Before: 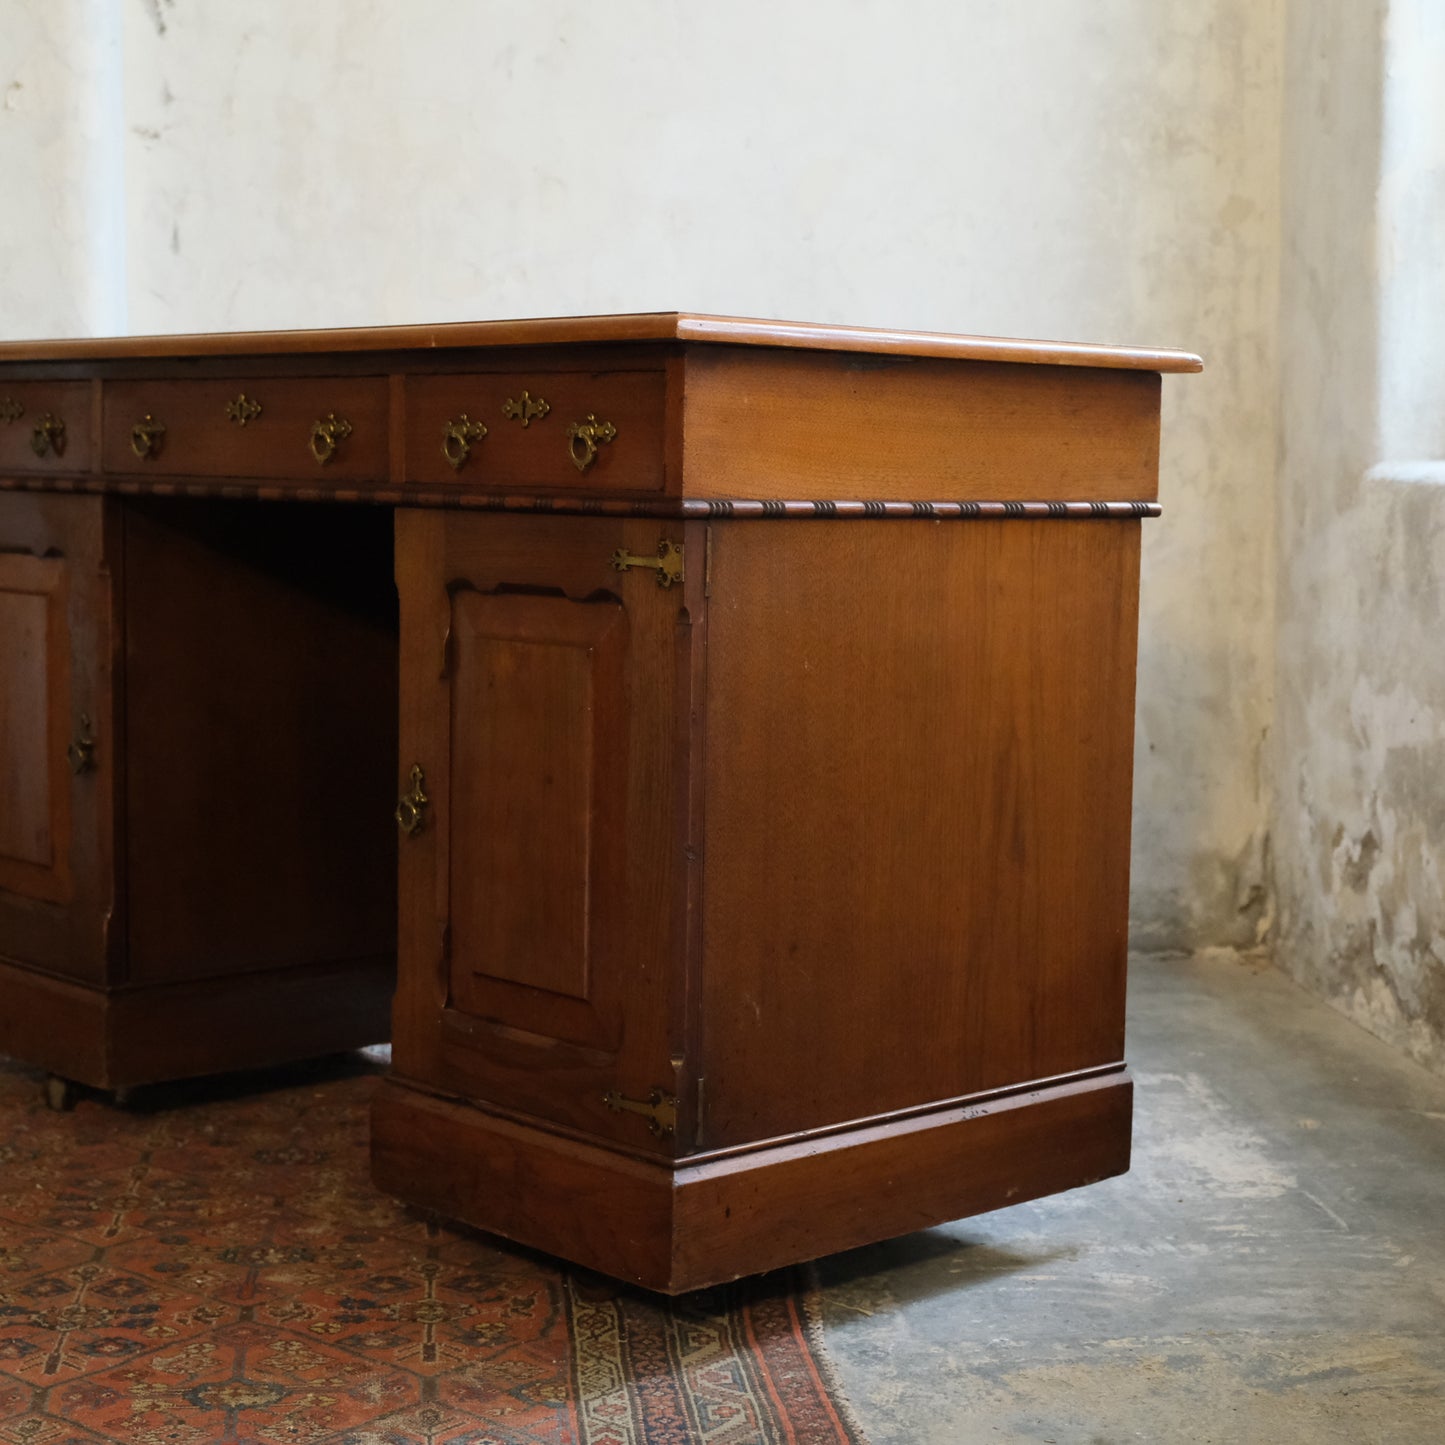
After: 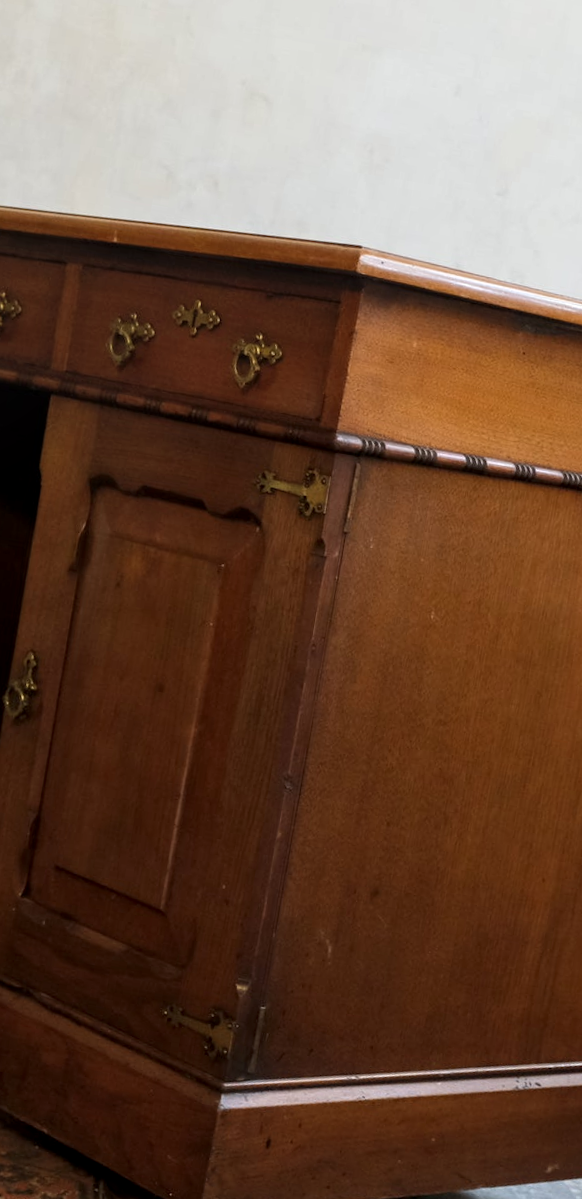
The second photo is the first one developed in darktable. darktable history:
local contrast: detail 130%
rotate and perspective: rotation 9.12°, automatic cropping off
crop and rotate: left 29.476%, top 10.214%, right 35.32%, bottom 17.333%
